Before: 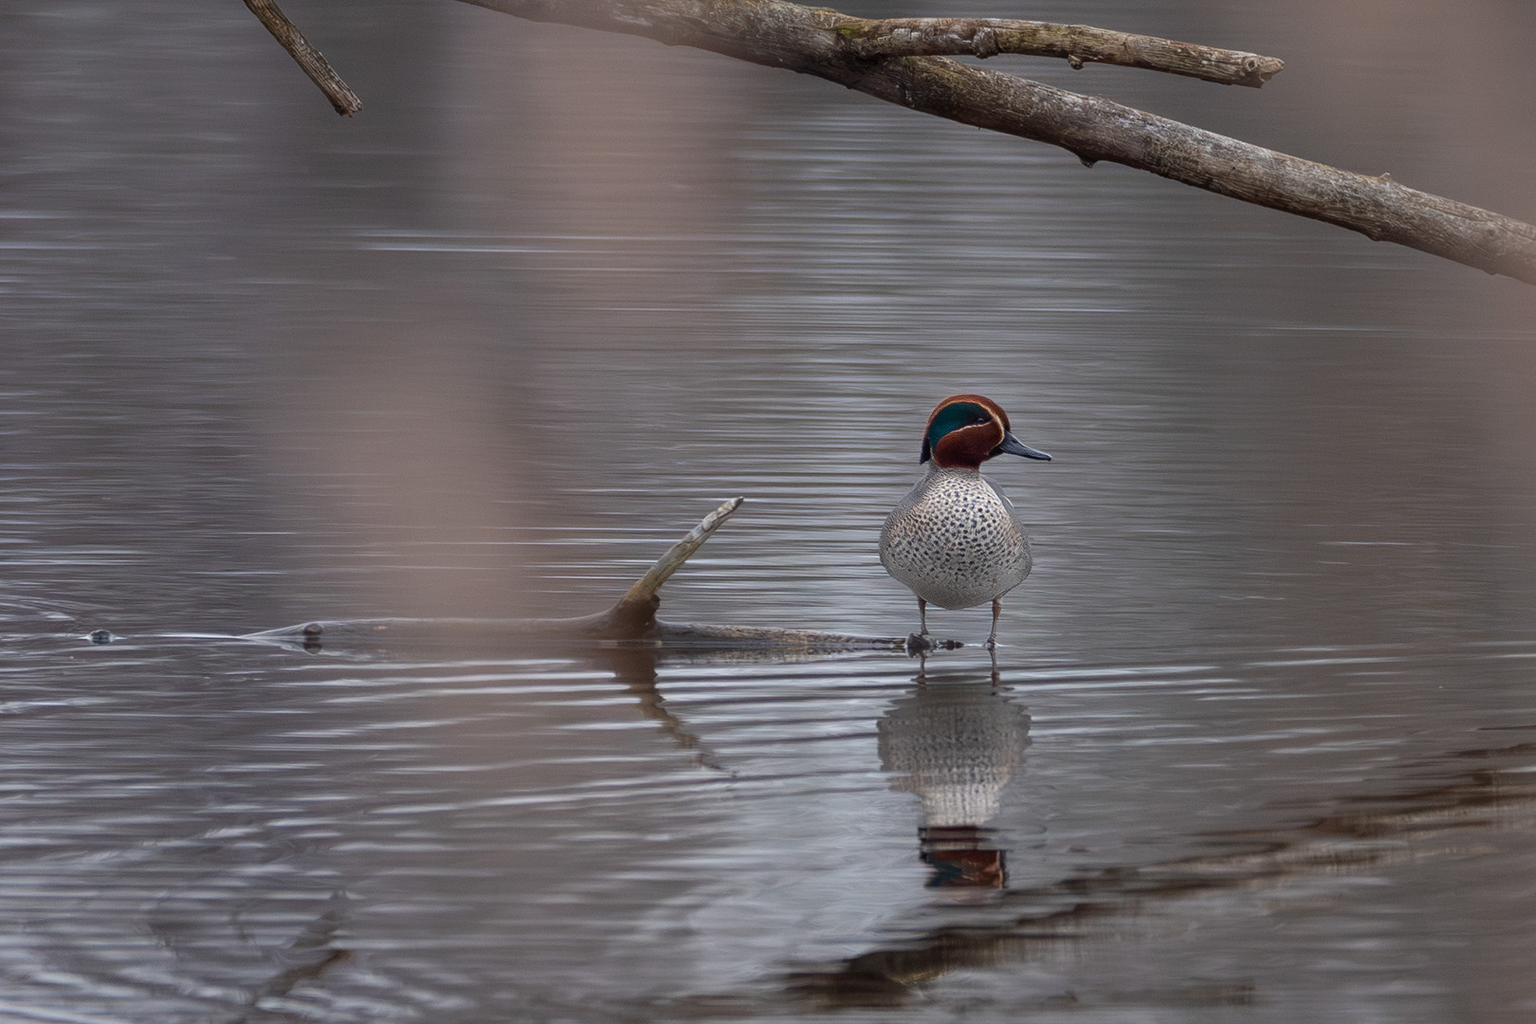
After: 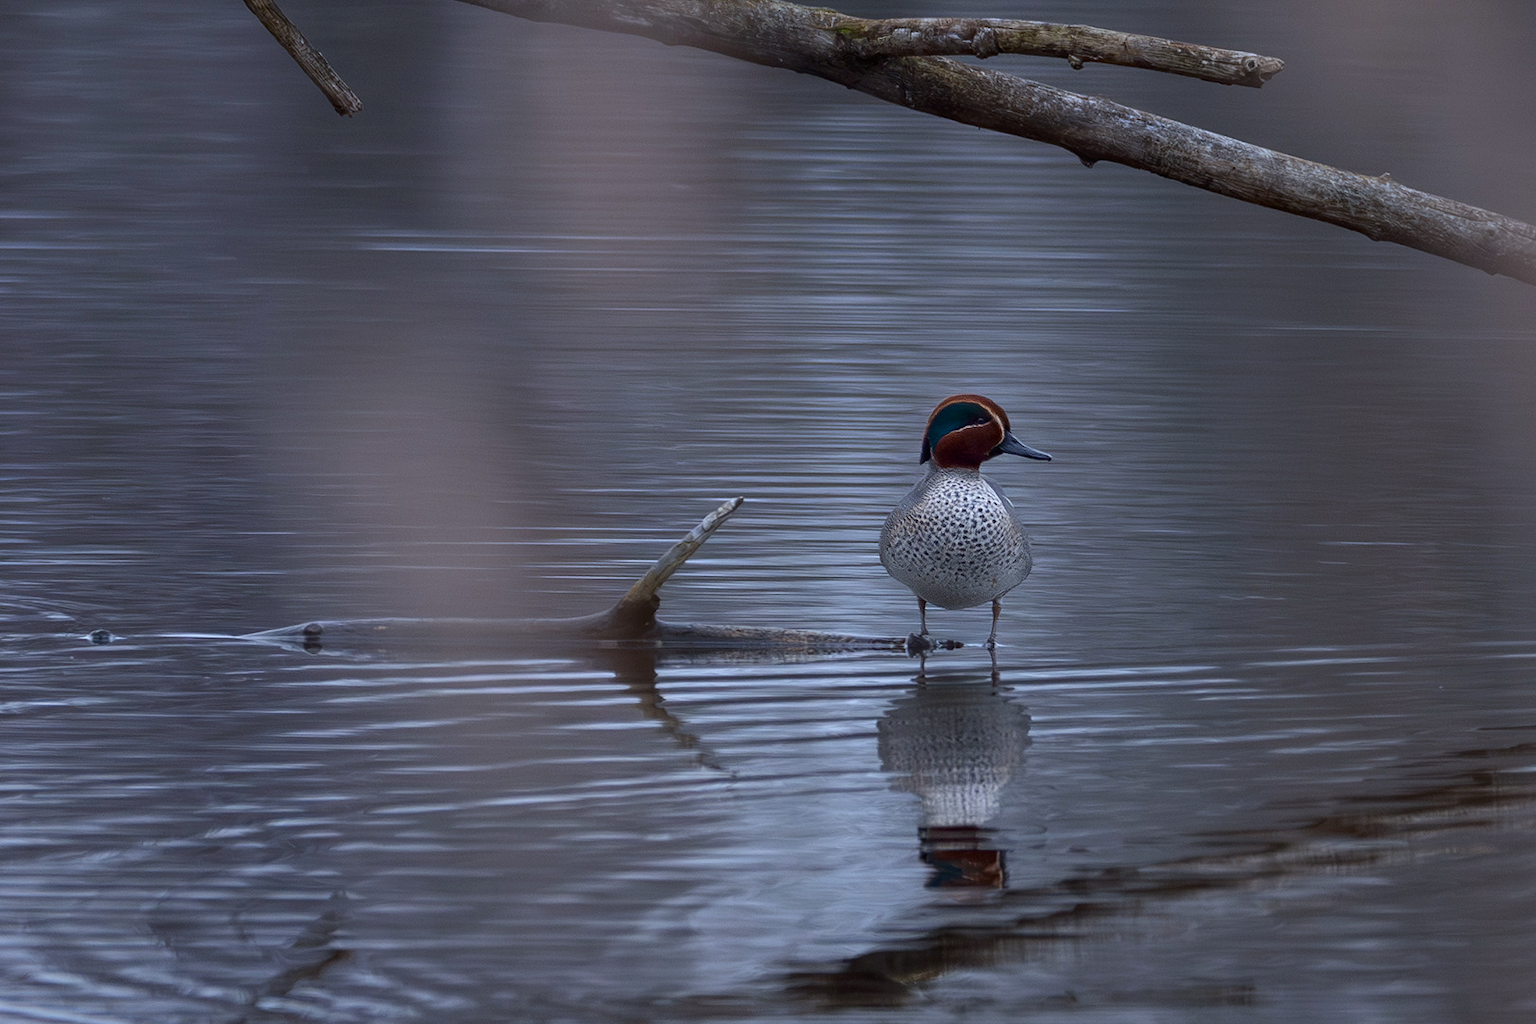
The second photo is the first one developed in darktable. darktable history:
contrast brightness saturation: brightness -0.09
white balance: red 0.926, green 1.003, blue 1.133
shadows and highlights: shadows -24.28, highlights 49.77, soften with gaussian
